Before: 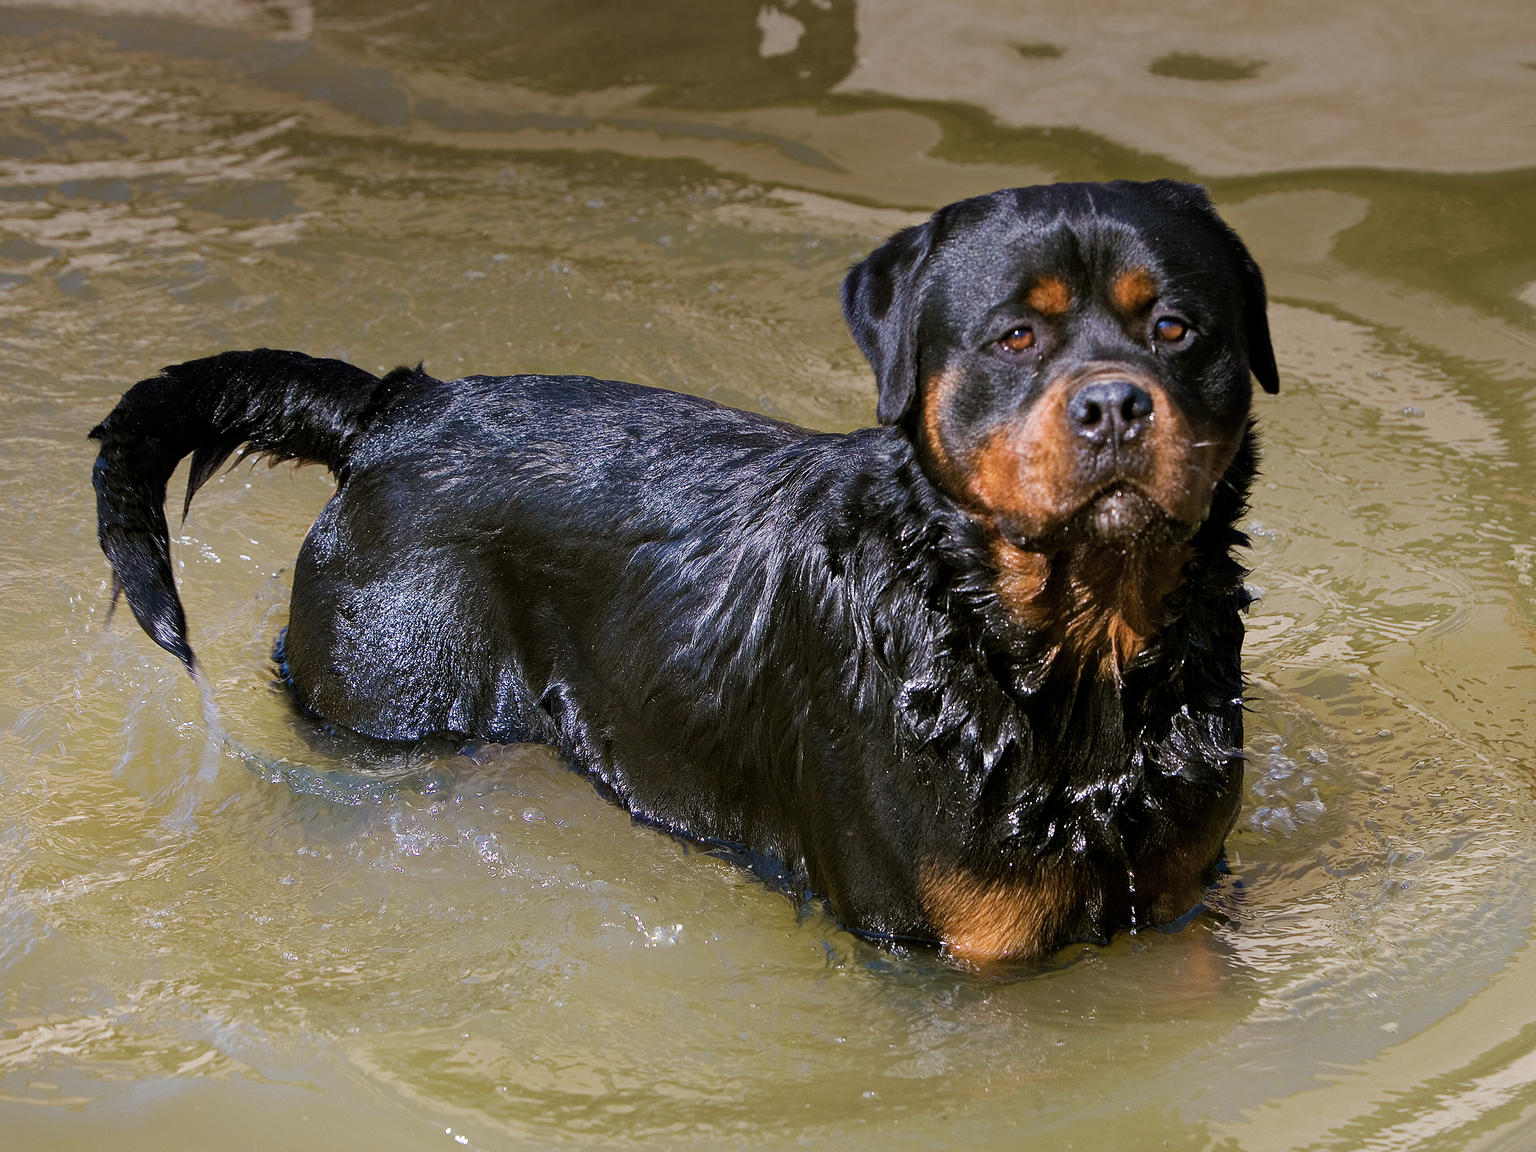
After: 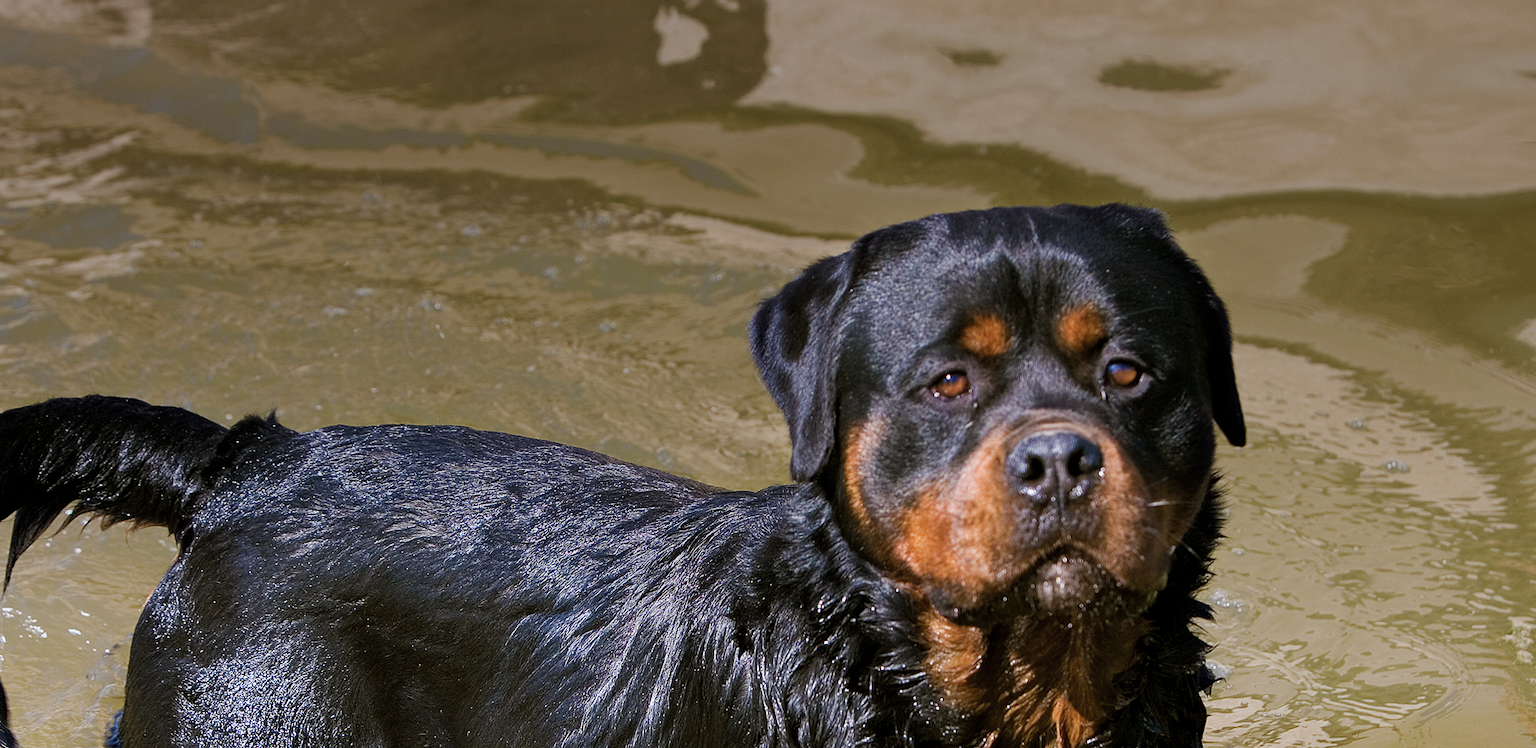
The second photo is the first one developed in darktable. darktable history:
crop and rotate: left 11.691%, bottom 42.64%
